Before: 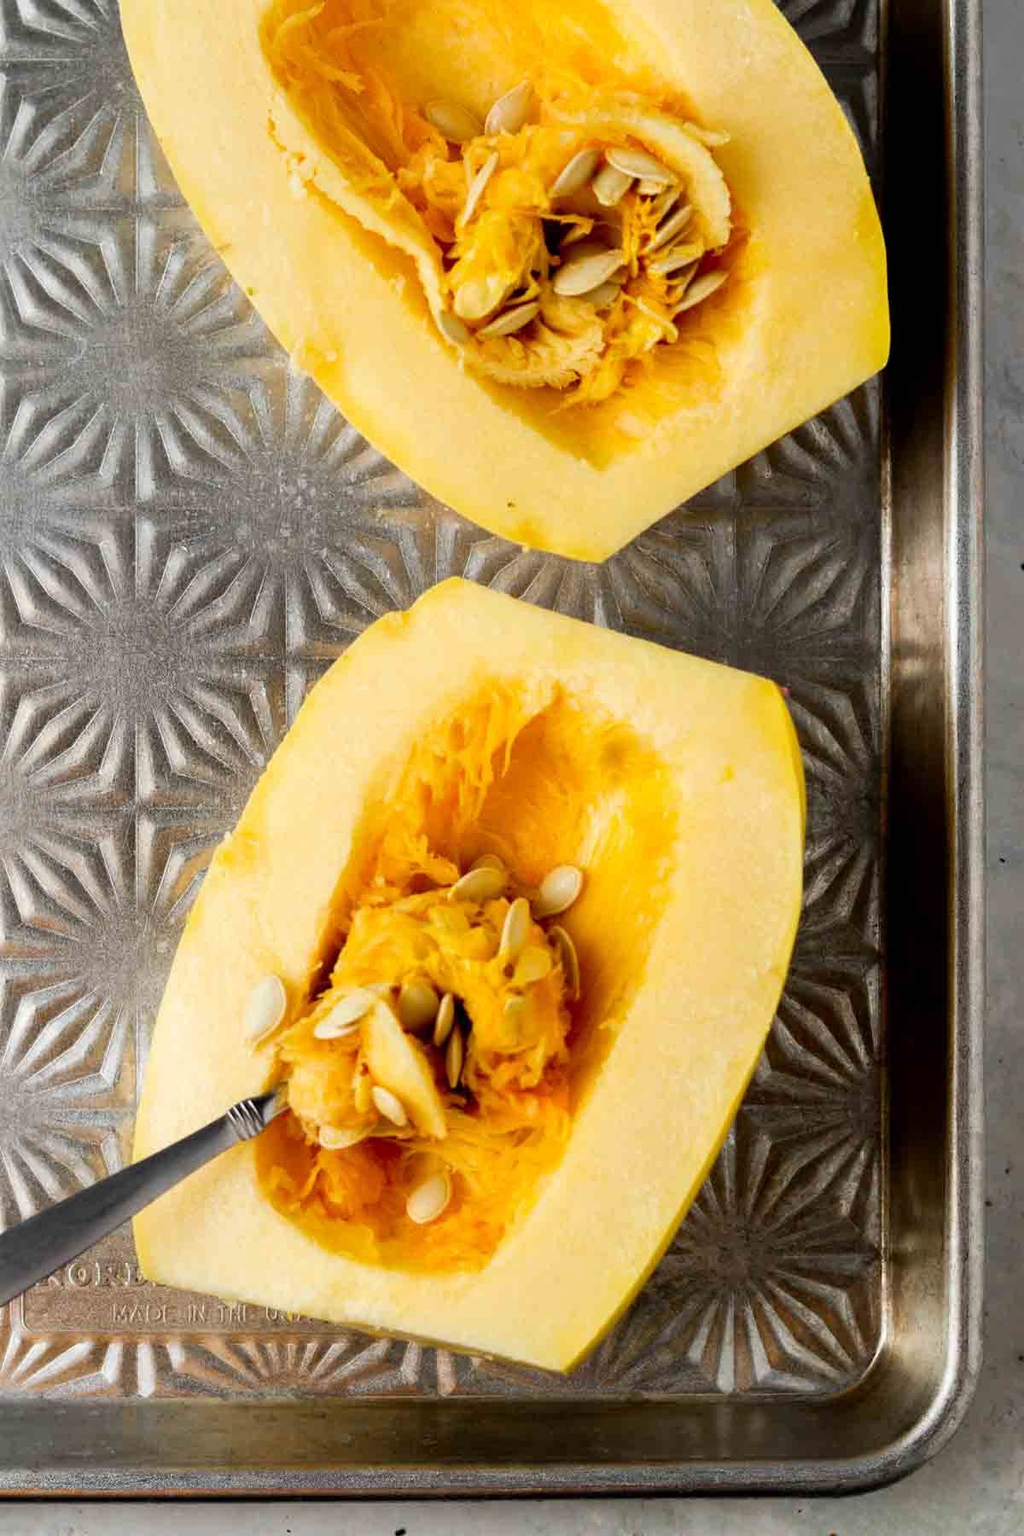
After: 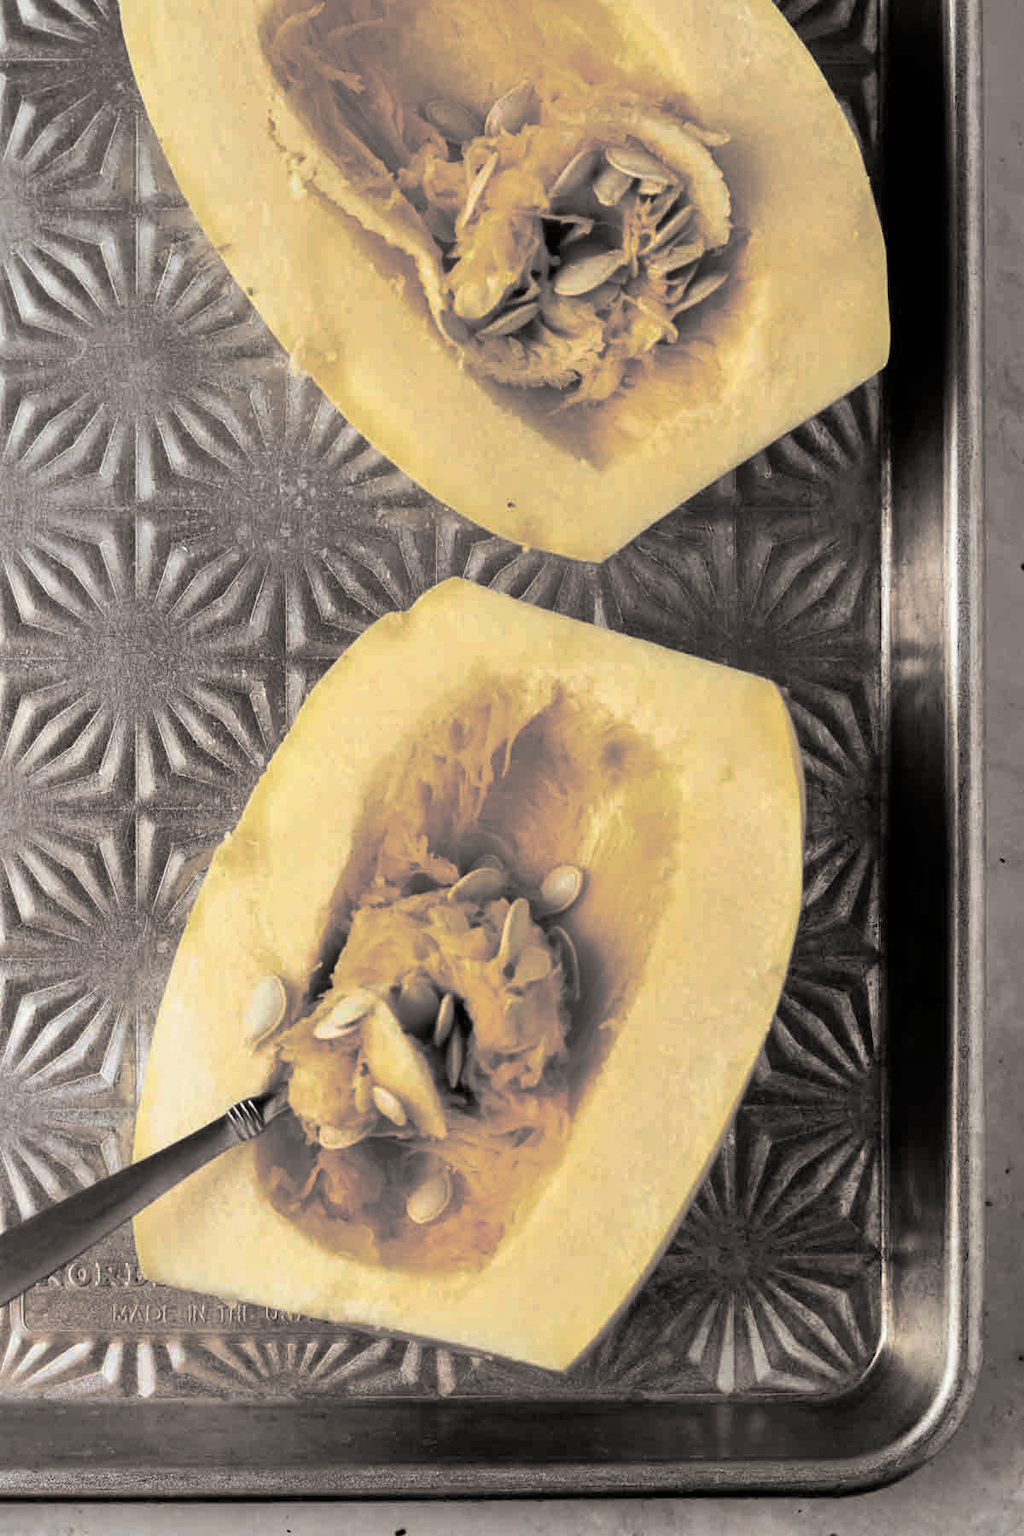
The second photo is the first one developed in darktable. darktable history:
split-toning: shadows › hue 26°, shadows › saturation 0.09, highlights › hue 40°, highlights › saturation 0.18, balance -63, compress 0%
shadows and highlights: soften with gaussian
